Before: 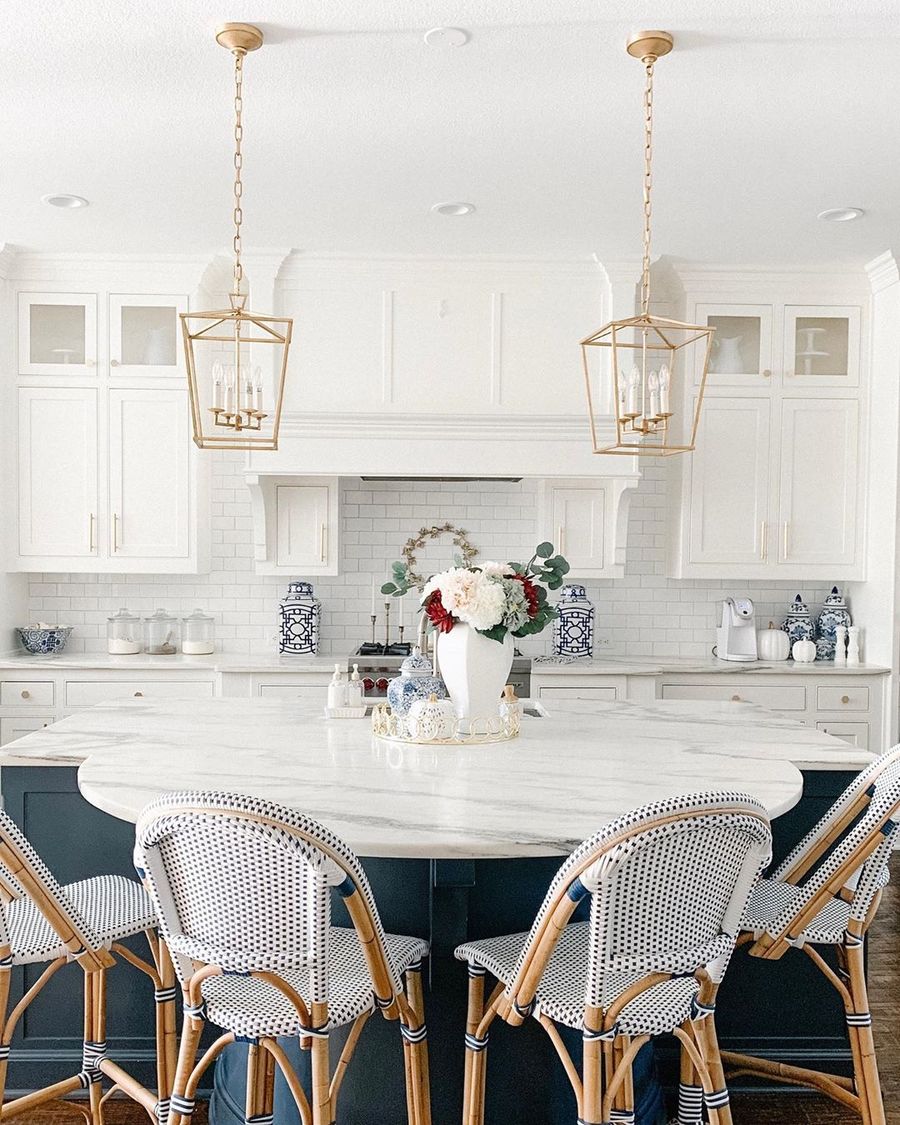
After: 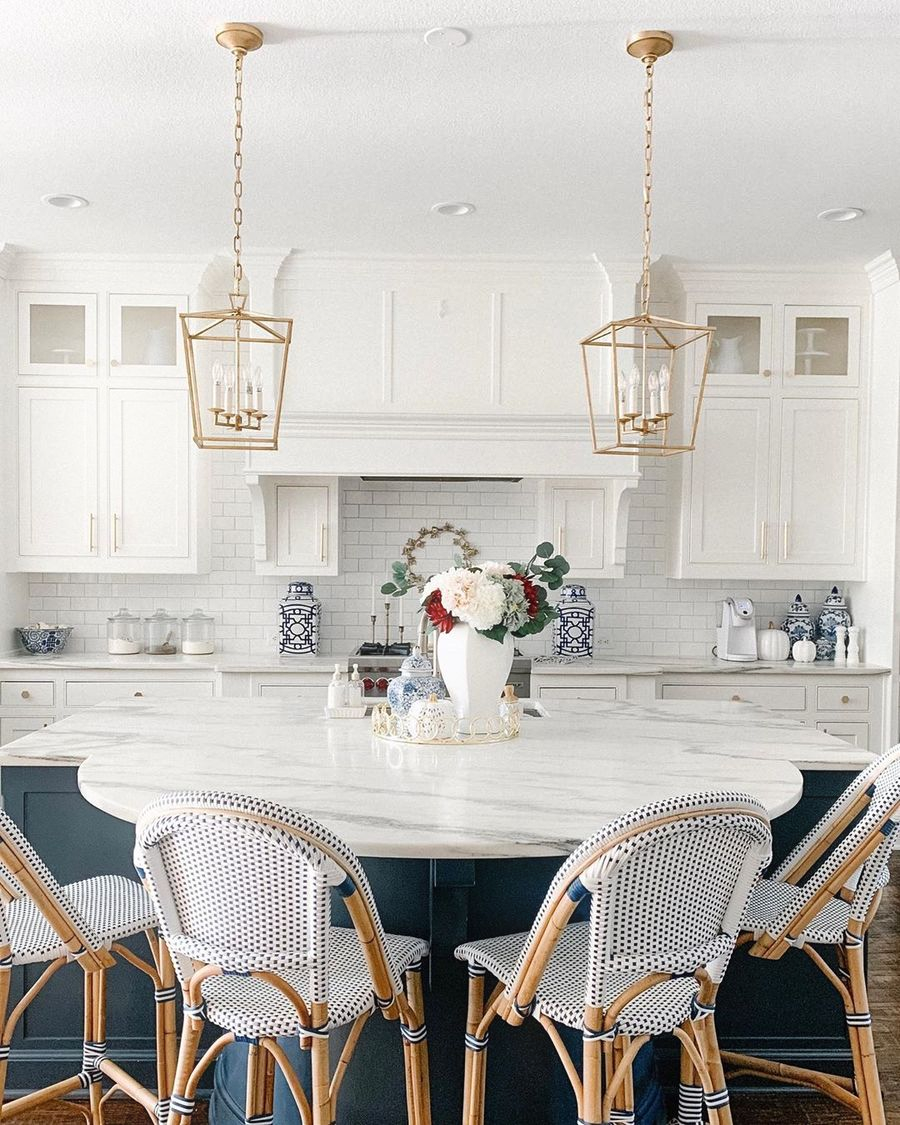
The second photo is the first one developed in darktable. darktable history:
bloom: size 9%, threshold 100%, strength 7%
shadows and highlights: shadows 29.61, highlights -30.47, low approximation 0.01, soften with gaussian
color balance: mode lift, gamma, gain (sRGB)
